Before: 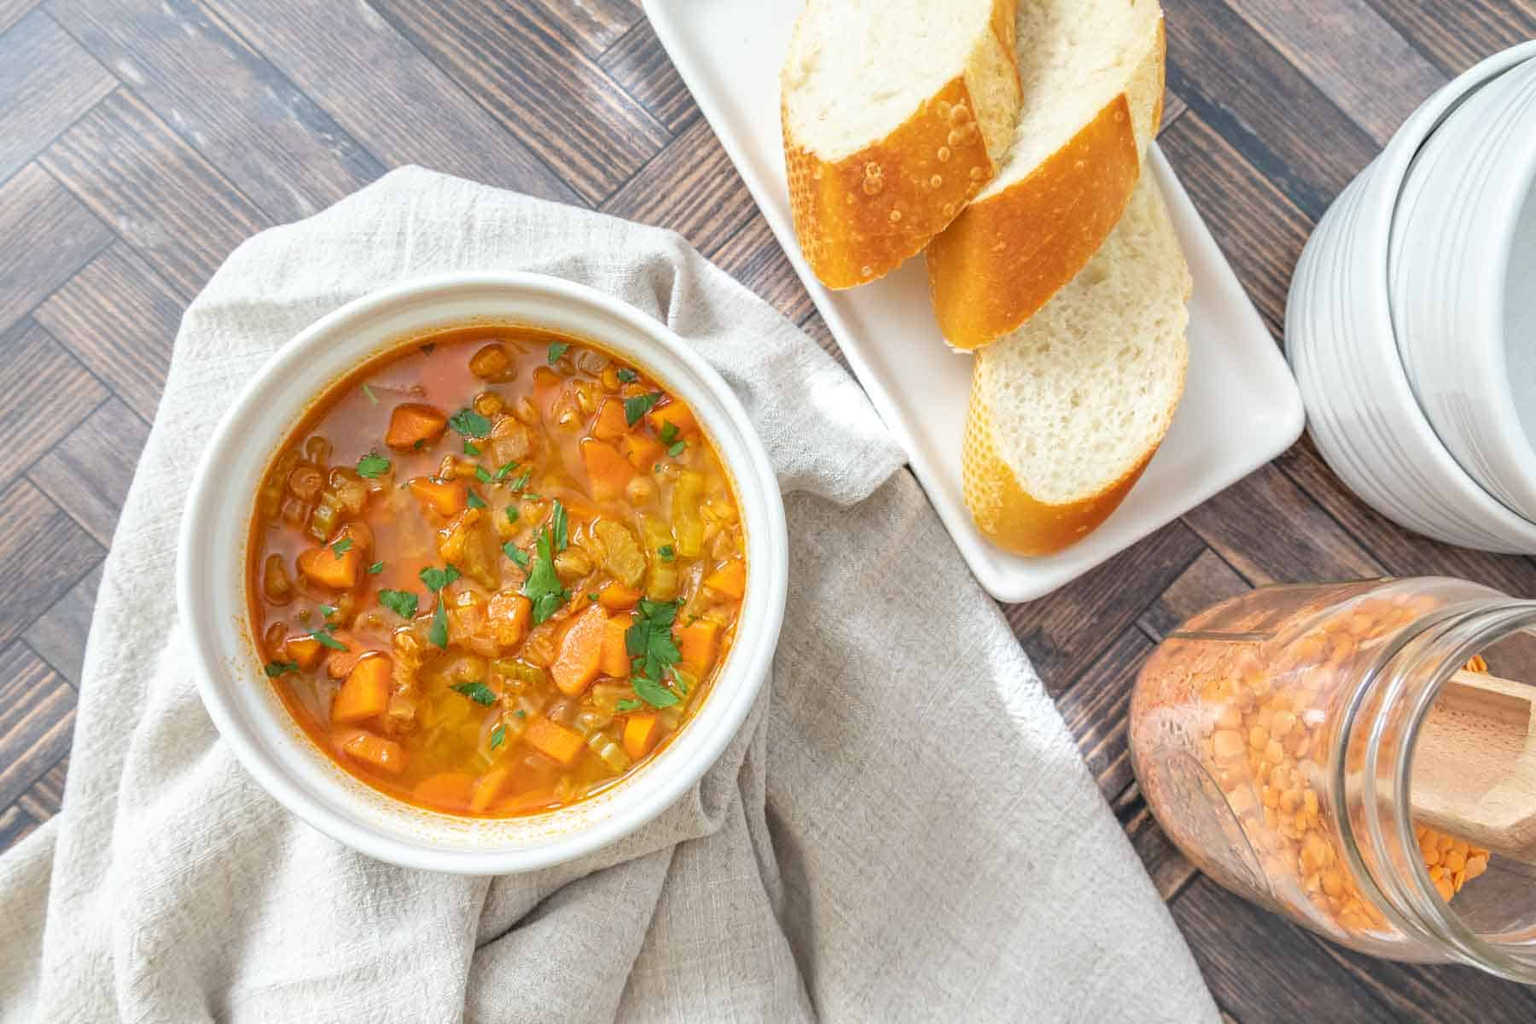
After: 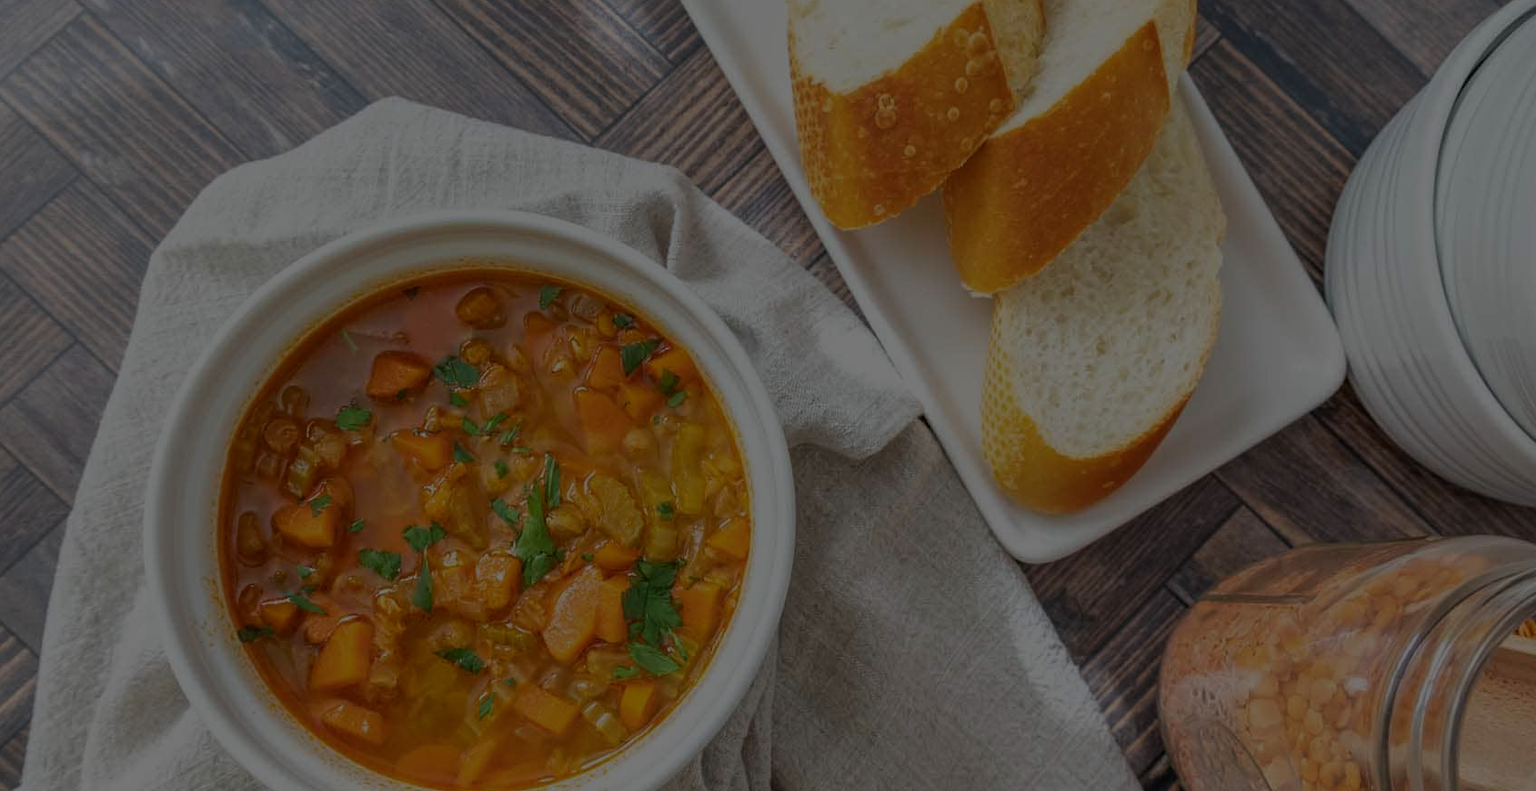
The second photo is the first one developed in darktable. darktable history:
crop: left 2.737%, top 7.287%, right 3.421%, bottom 20.179%
exposure: exposure -2.446 EV, compensate highlight preservation false
